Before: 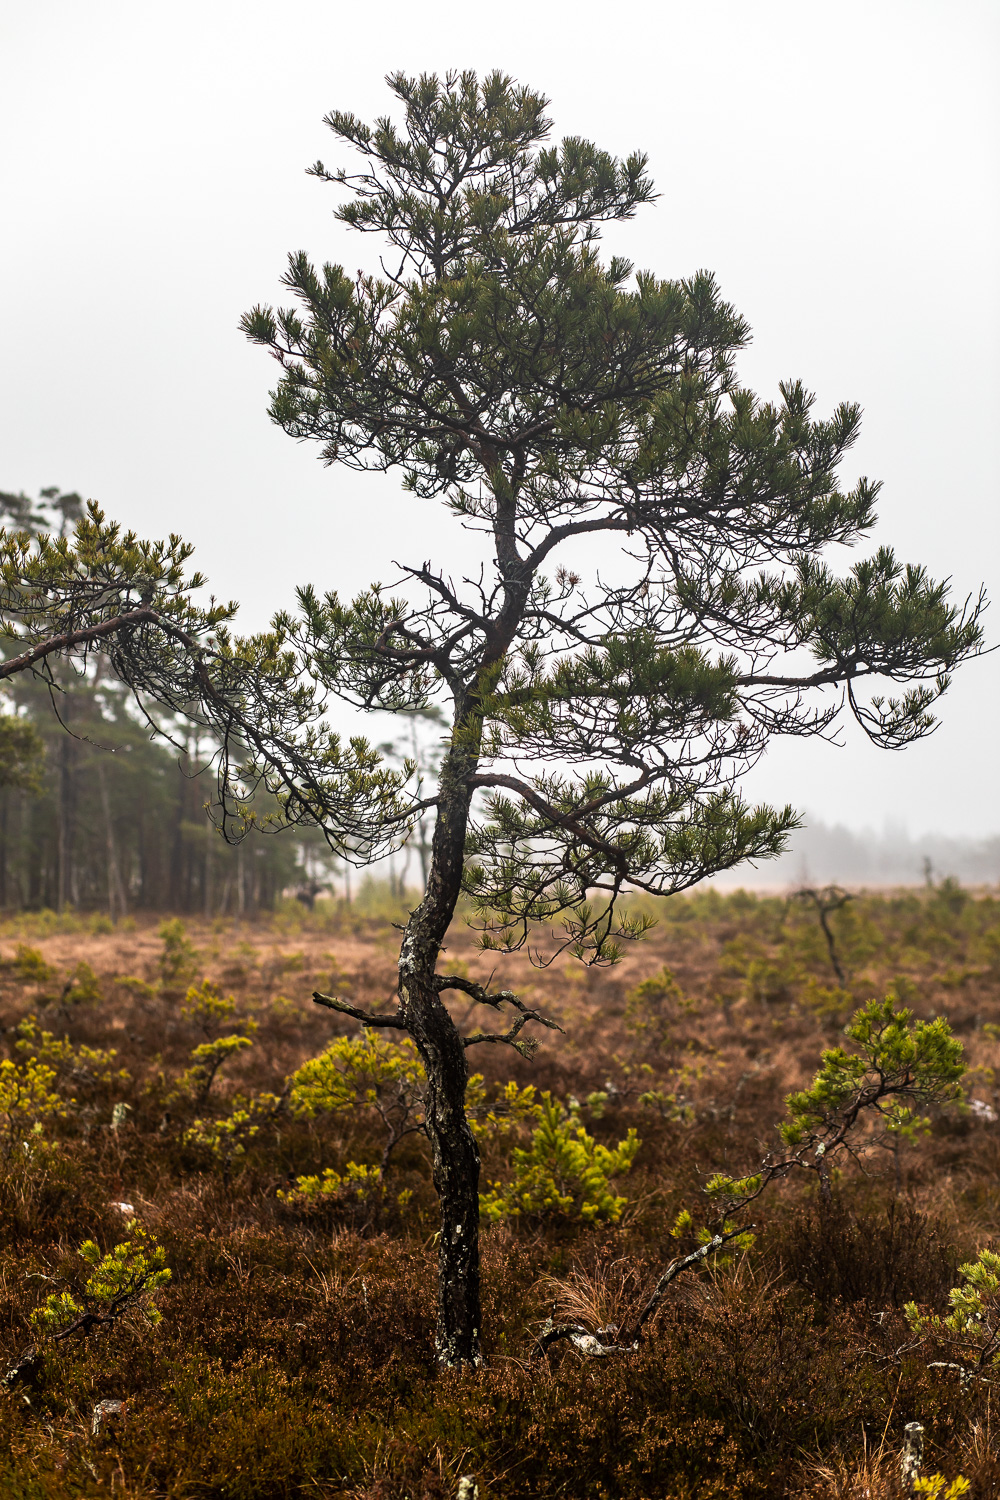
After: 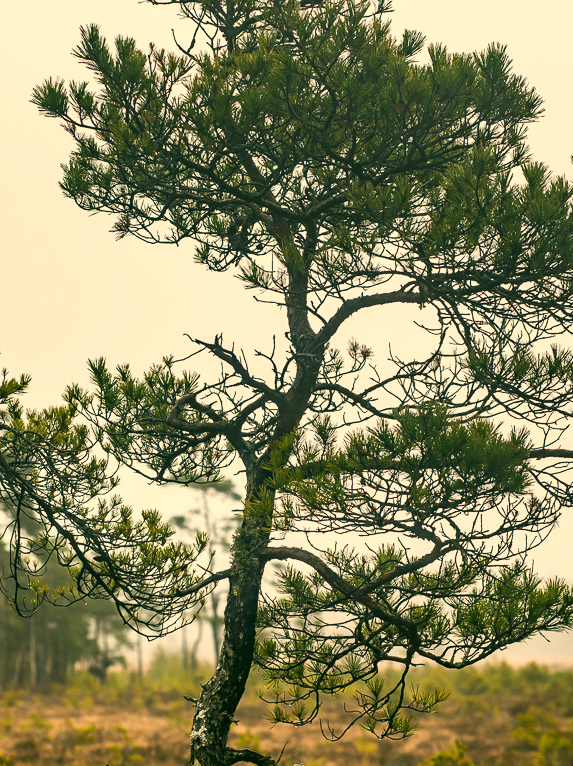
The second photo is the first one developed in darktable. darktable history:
crop: left 20.822%, top 15.161%, right 21.808%, bottom 33.707%
color correction: highlights a* 5.14, highlights b* 24.51, shadows a* -15.63, shadows b* 3.92
